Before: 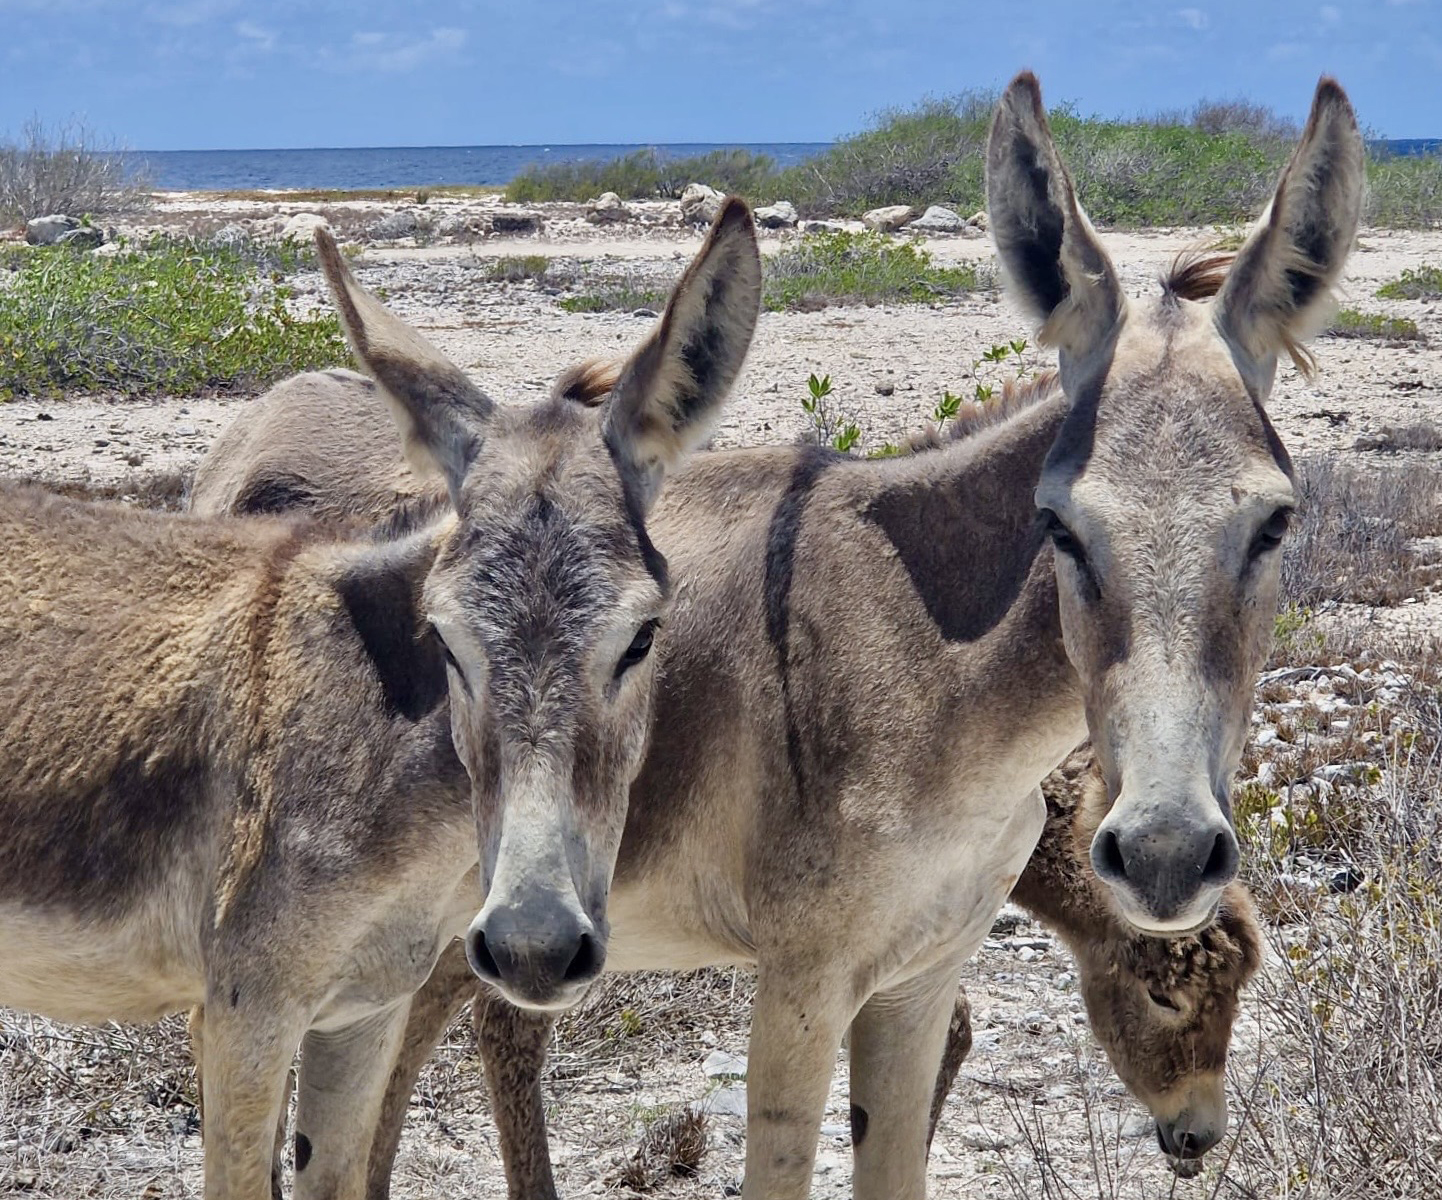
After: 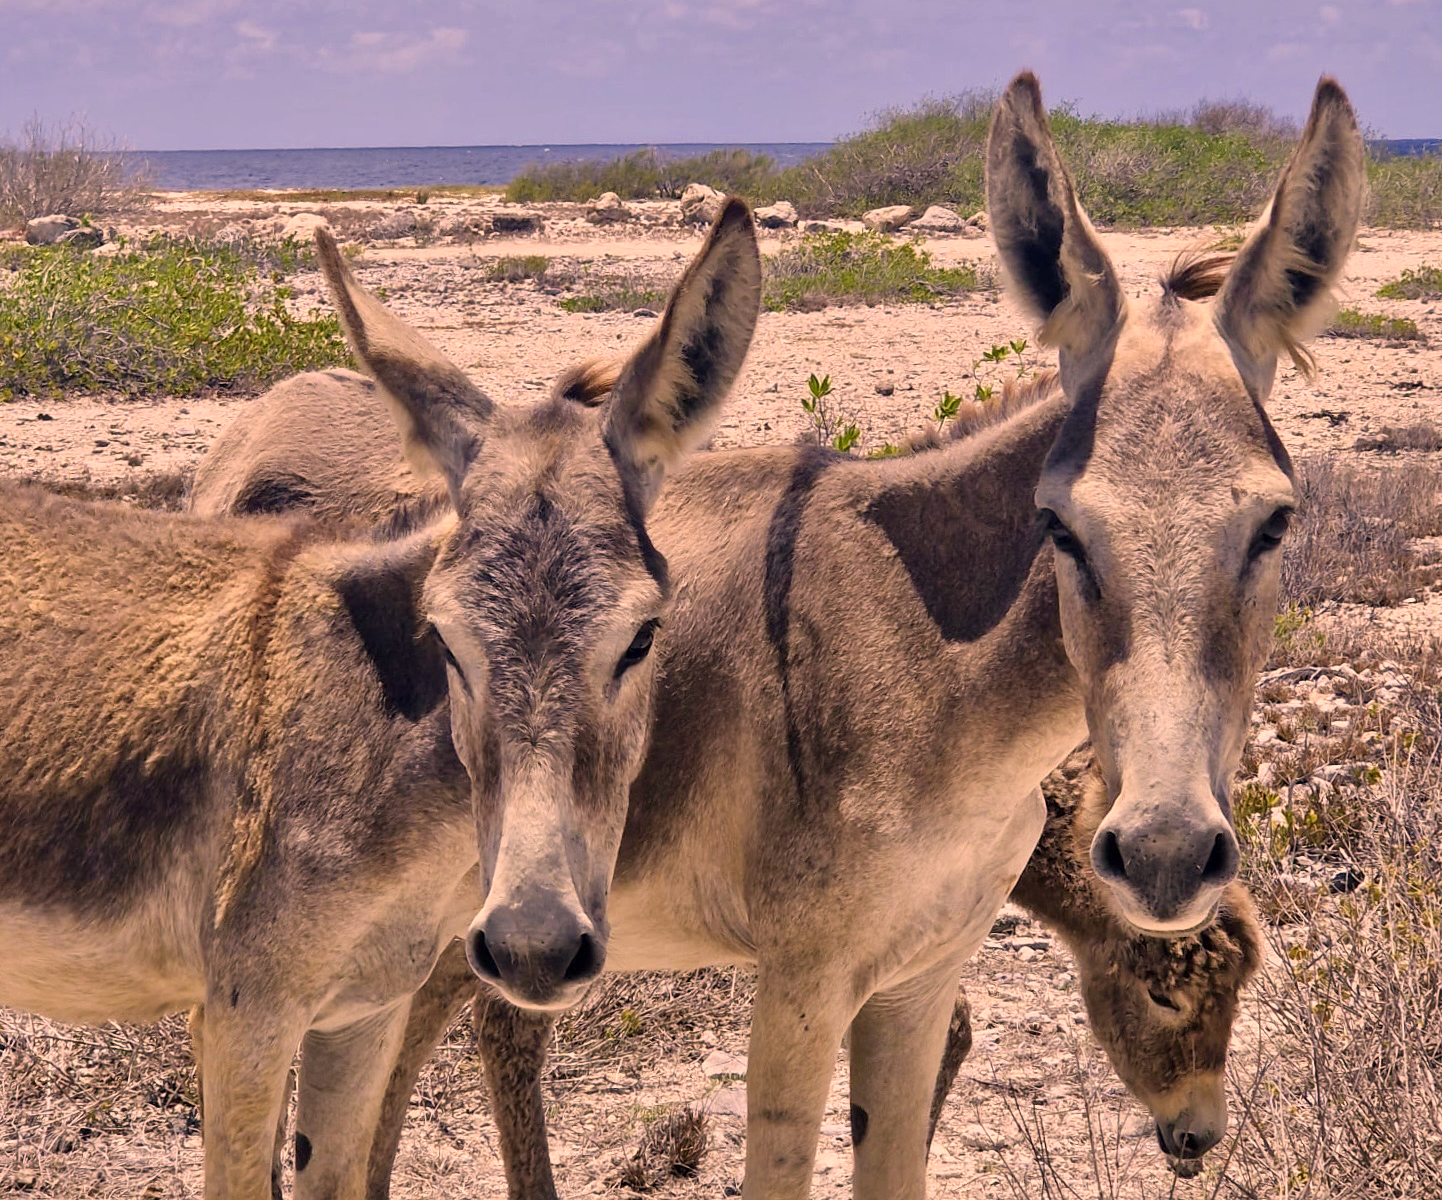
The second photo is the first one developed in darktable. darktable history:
color correction: highlights a* 21.88, highlights b* 22.25
tone equalizer: on, module defaults
